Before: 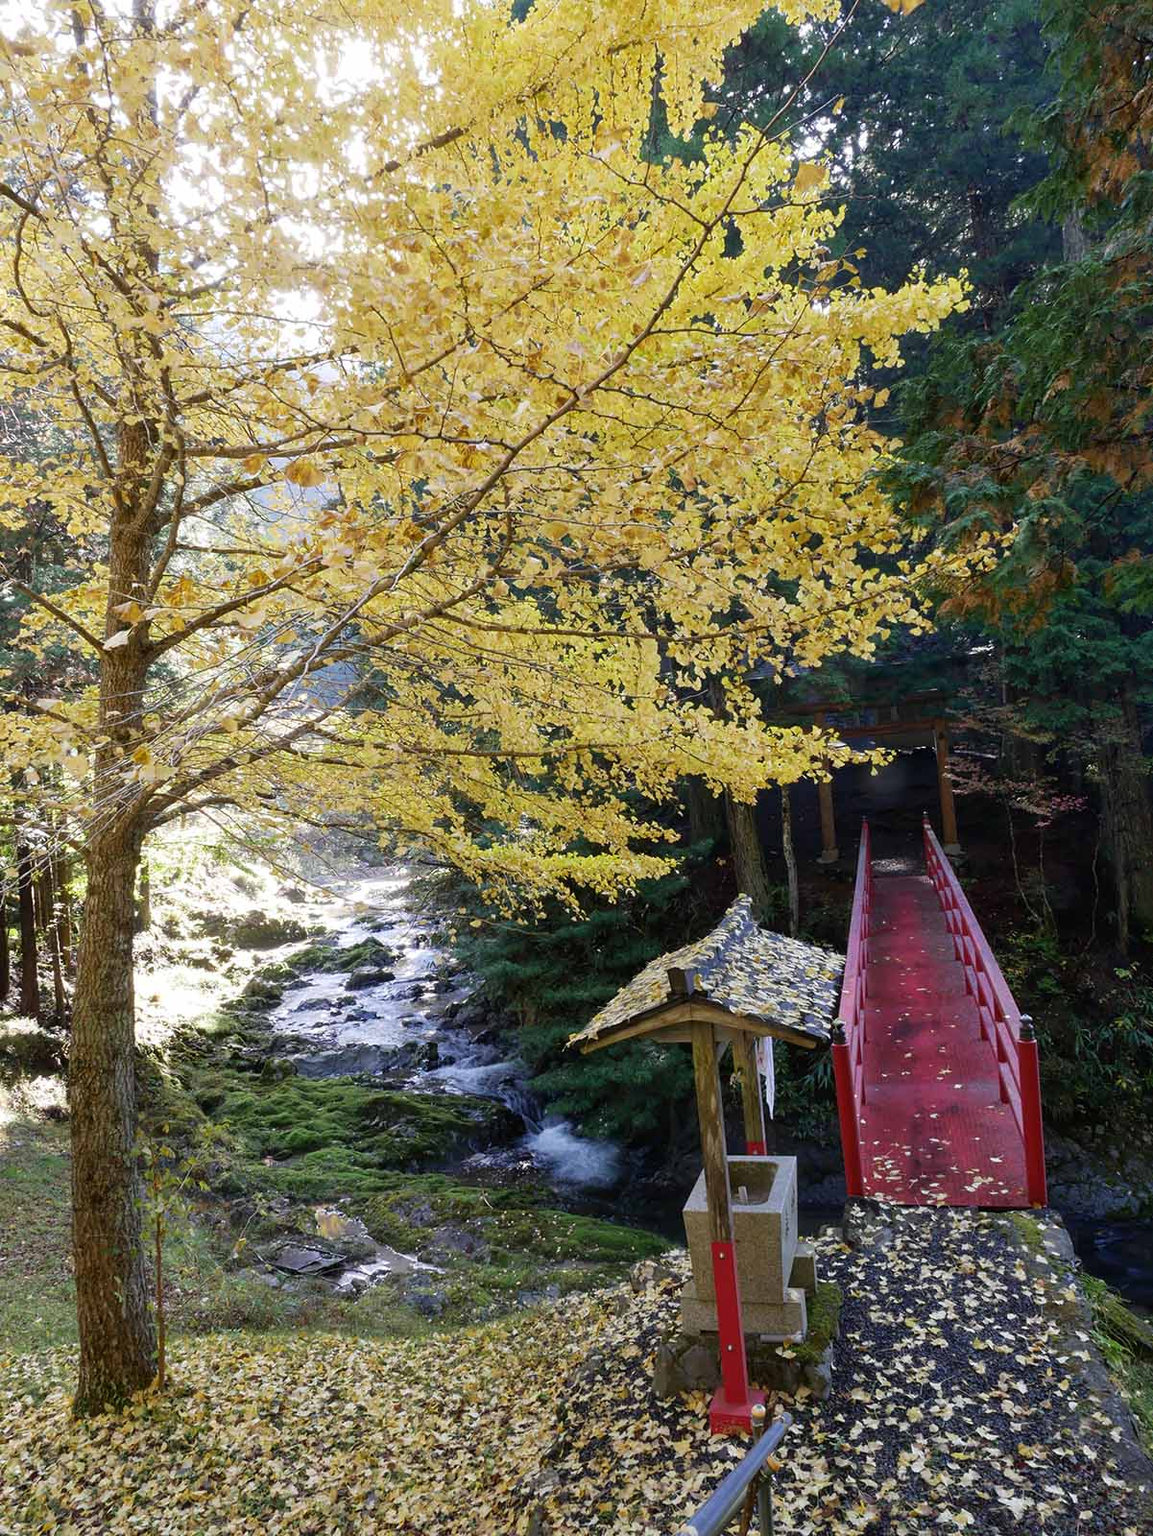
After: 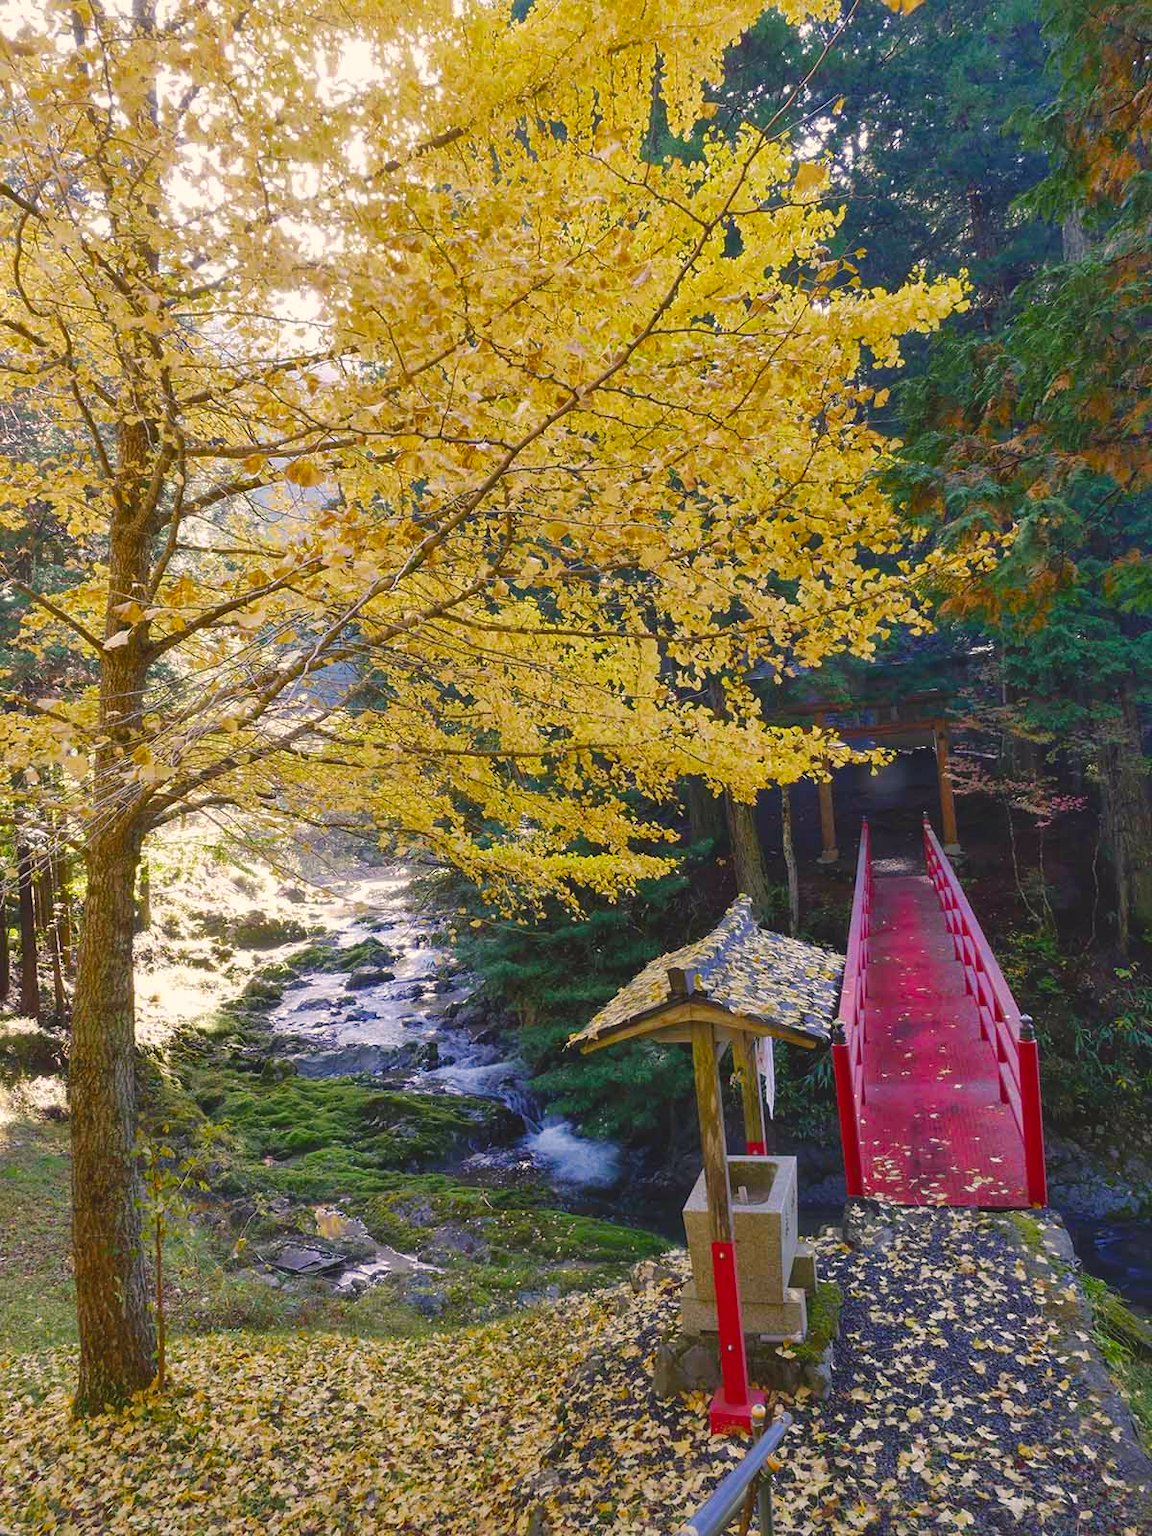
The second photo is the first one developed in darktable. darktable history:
color balance rgb: shadows lift › chroma 2%, shadows lift › hue 247.2°, power › chroma 0.3%, power › hue 25.2°, highlights gain › chroma 3%, highlights gain › hue 60°, global offset › luminance 0.75%, perceptual saturation grading › global saturation 20%, perceptual saturation grading › highlights -20%, perceptual saturation grading › shadows 30%, global vibrance 20%
shadows and highlights: on, module defaults
